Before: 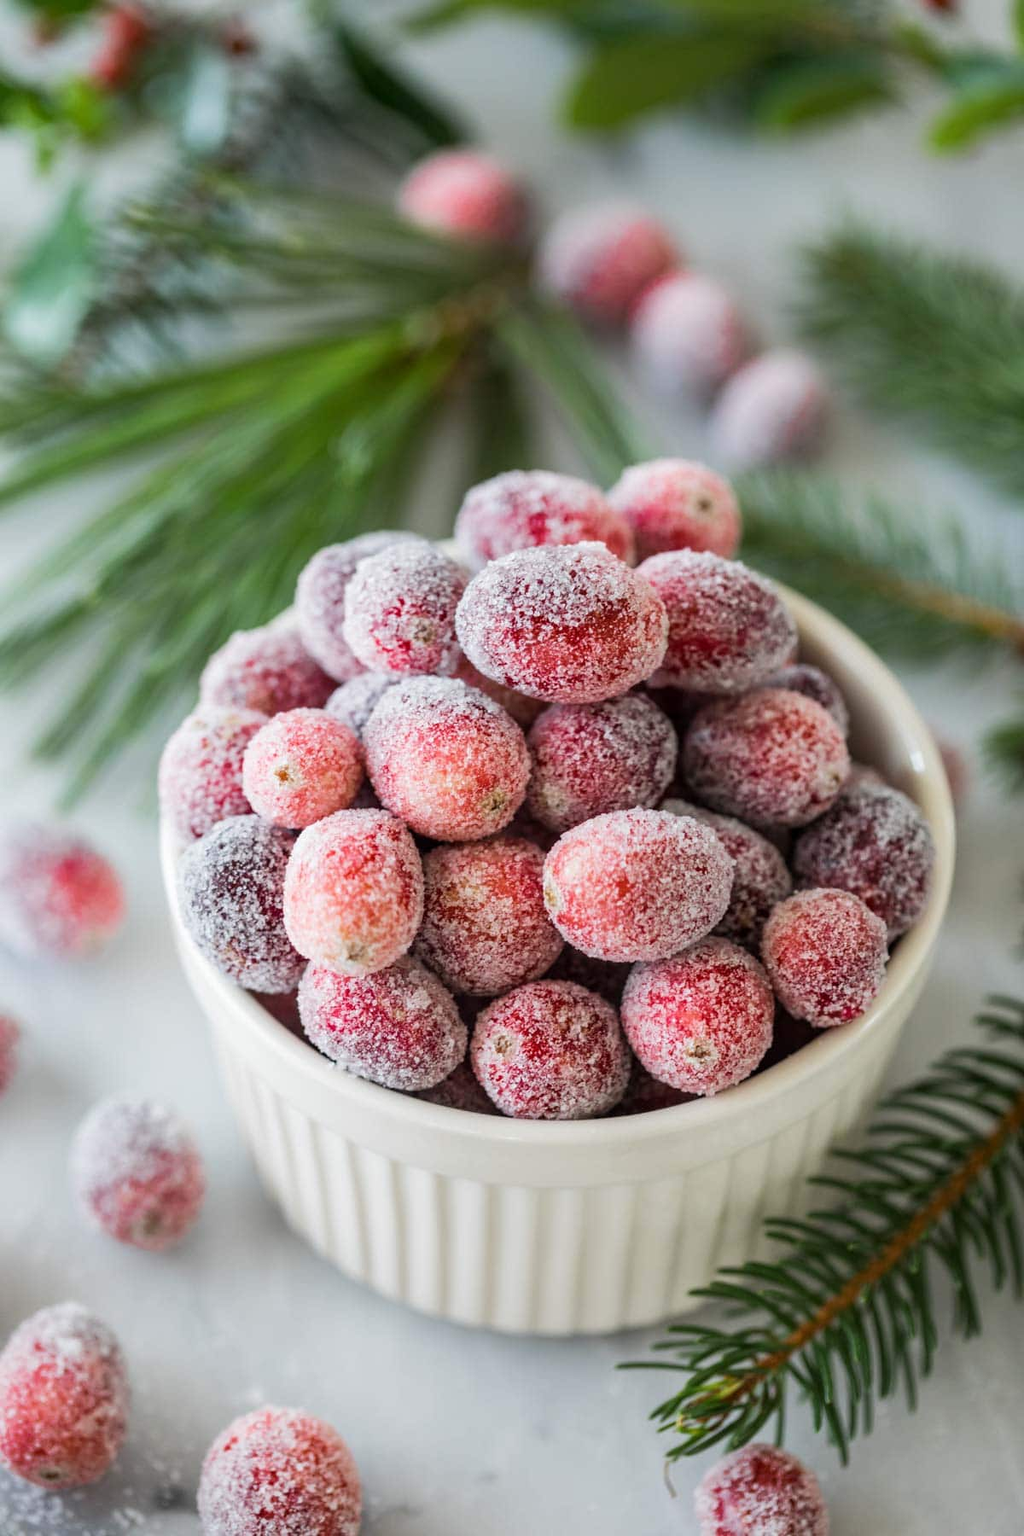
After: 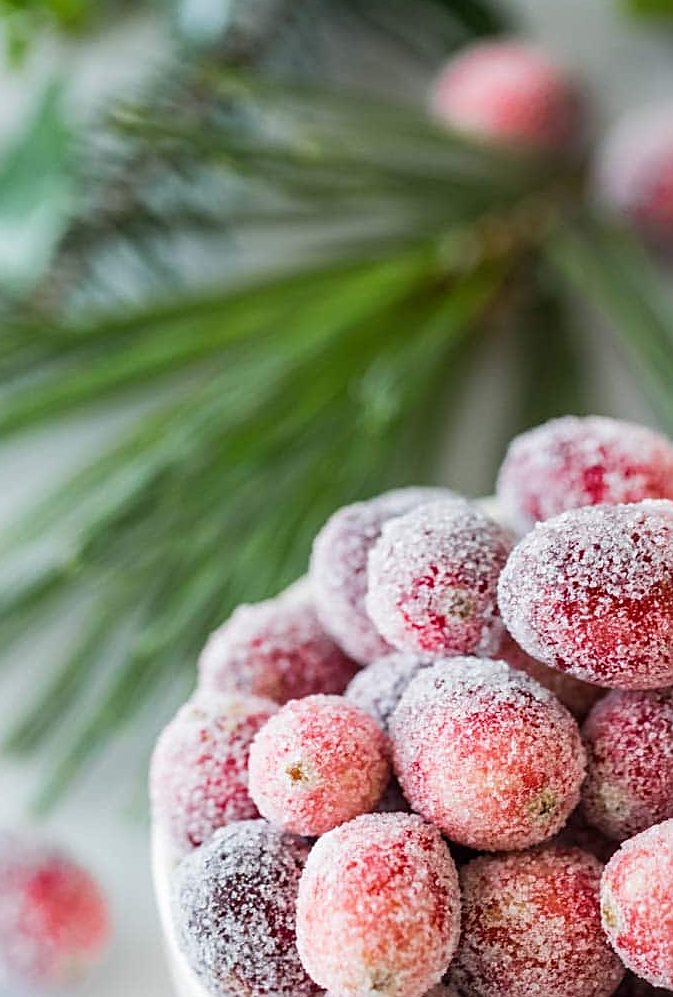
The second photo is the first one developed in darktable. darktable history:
crop and rotate: left 3.02%, top 7.515%, right 40.822%, bottom 37.064%
sharpen: on, module defaults
